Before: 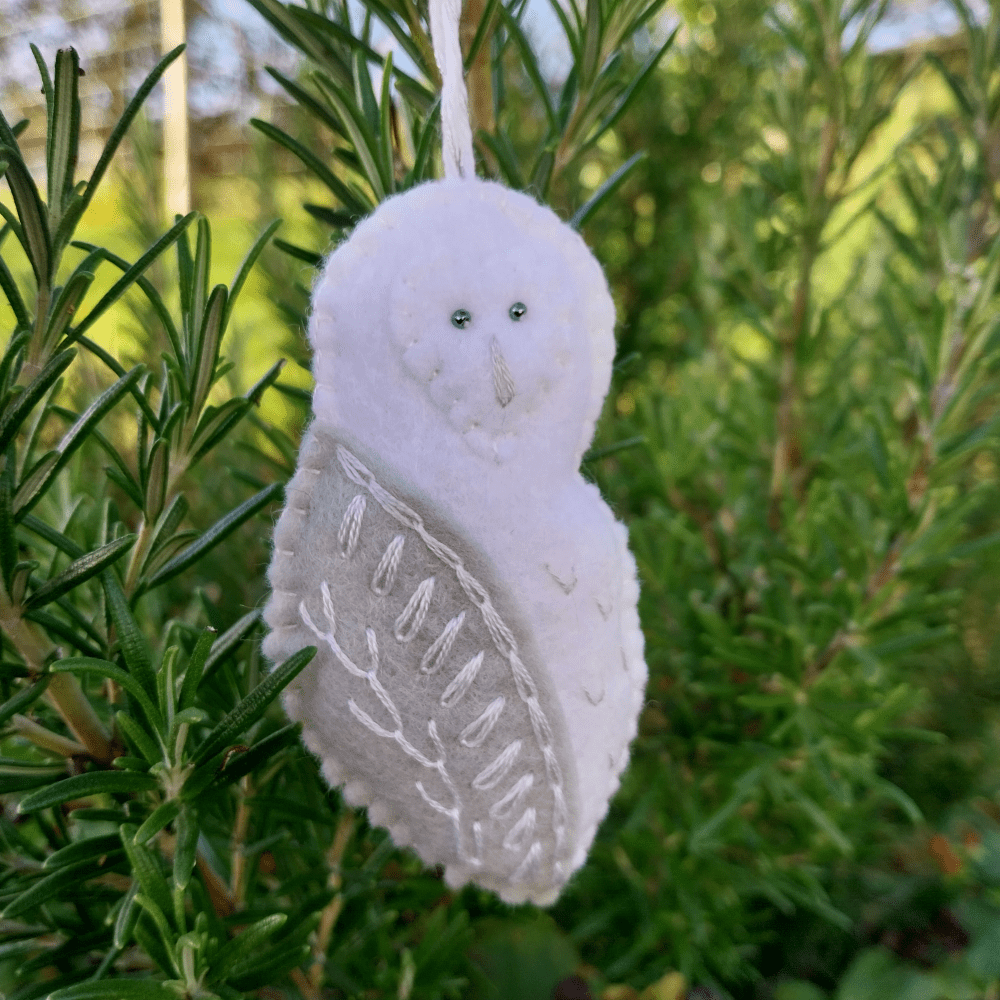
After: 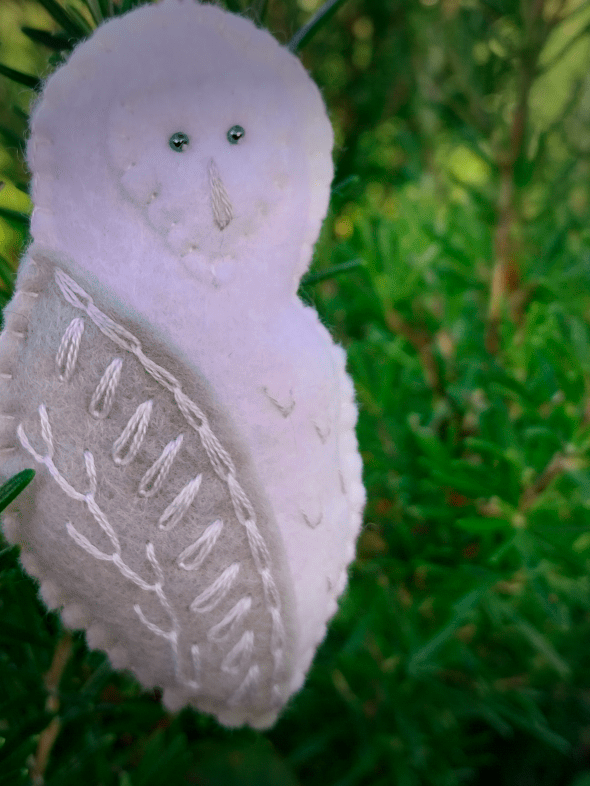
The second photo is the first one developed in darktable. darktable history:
vignetting: fall-off start 70.97%, brightness -0.584, saturation -0.118, width/height ratio 1.333
color contrast: green-magenta contrast 1.73, blue-yellow contrast 1.15
crop and rotate: left 28.256%, top 17.734%, right 12.656%, bottom 3.573%
